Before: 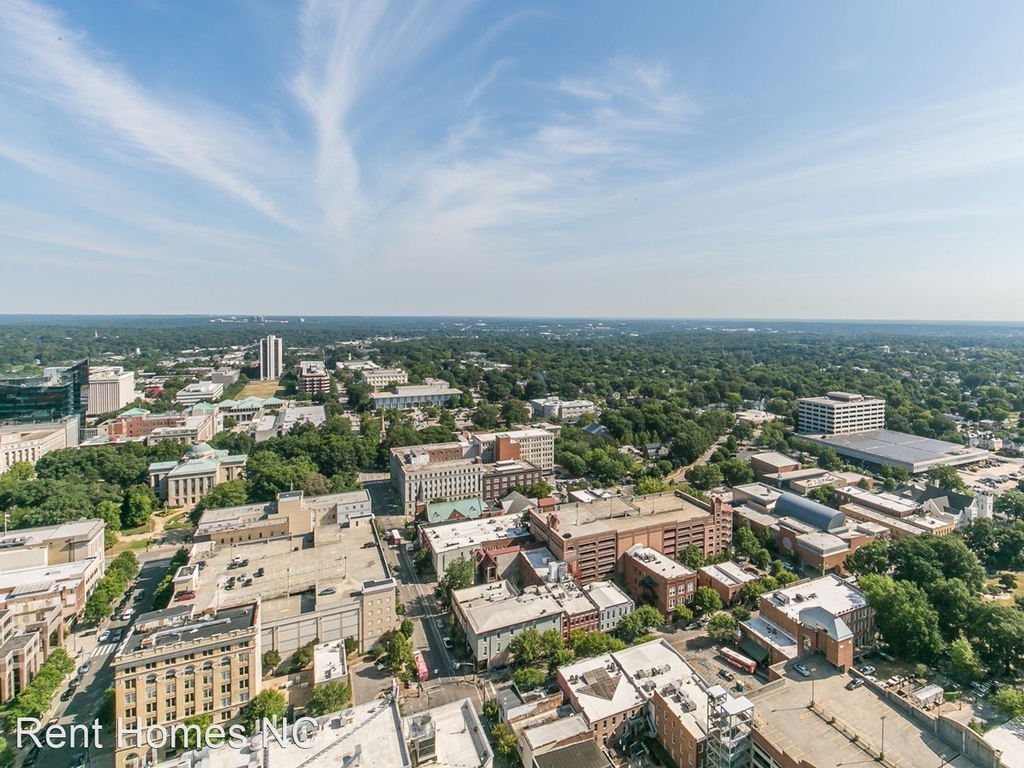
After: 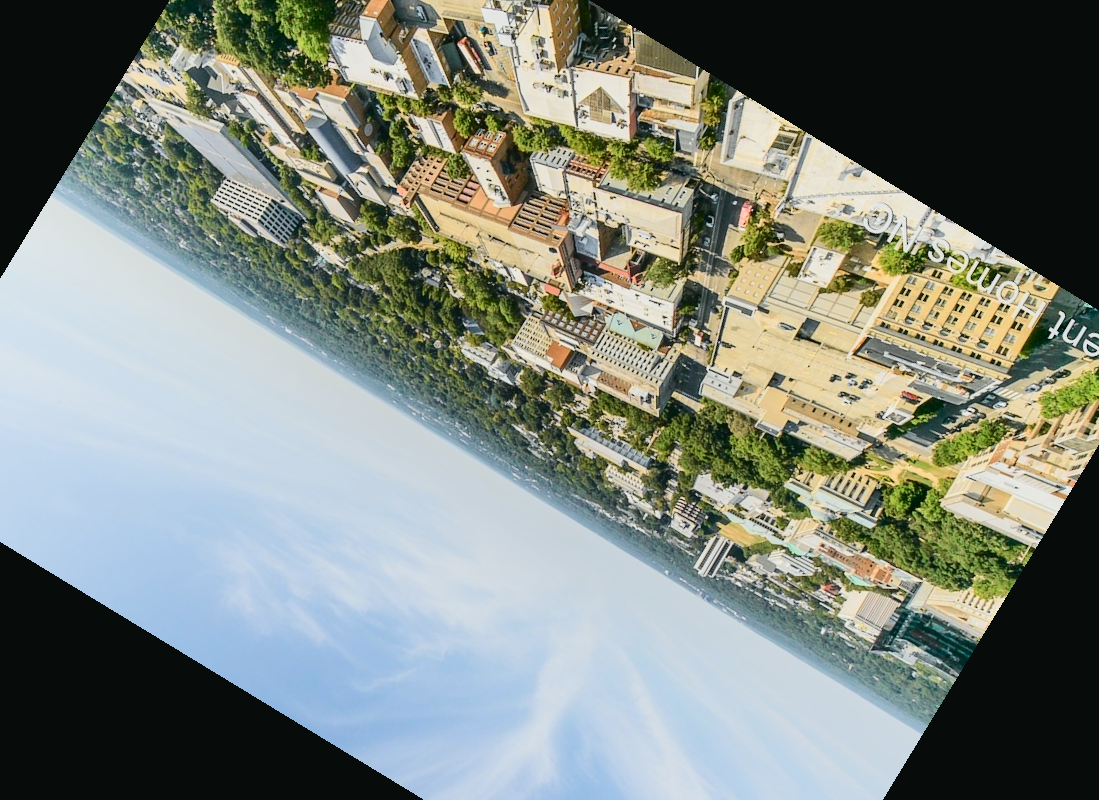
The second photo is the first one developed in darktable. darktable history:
tone curve: curves: ch0 [(0, 0.03) (0.113, 0.087) (0.207, 0.184) (0.515, 0.612) (0.712, 0.793) (1, 0.946)]; ch1 [(0, 0) (0.172, 0.123) (0.317, 0.279) (0.414, 0.382) (0.476, 0.479) (0.505, 0.498) (0.534, 0.534) (0.621, 0.65) (0.709, 0.764) (1, 1)]; ch2 [(0, 0) (0.411, 0.424) (0.505, 0.505) (0.521, 0.524) (0.537, 0.57) (0.65, 0.699) (1, 1)], color space Lab, independent channels, preserve colors none
crop and rotate: angle 148.68°, left 9.111%, top 15.603%, right 4.588%, bottom 17.041%
